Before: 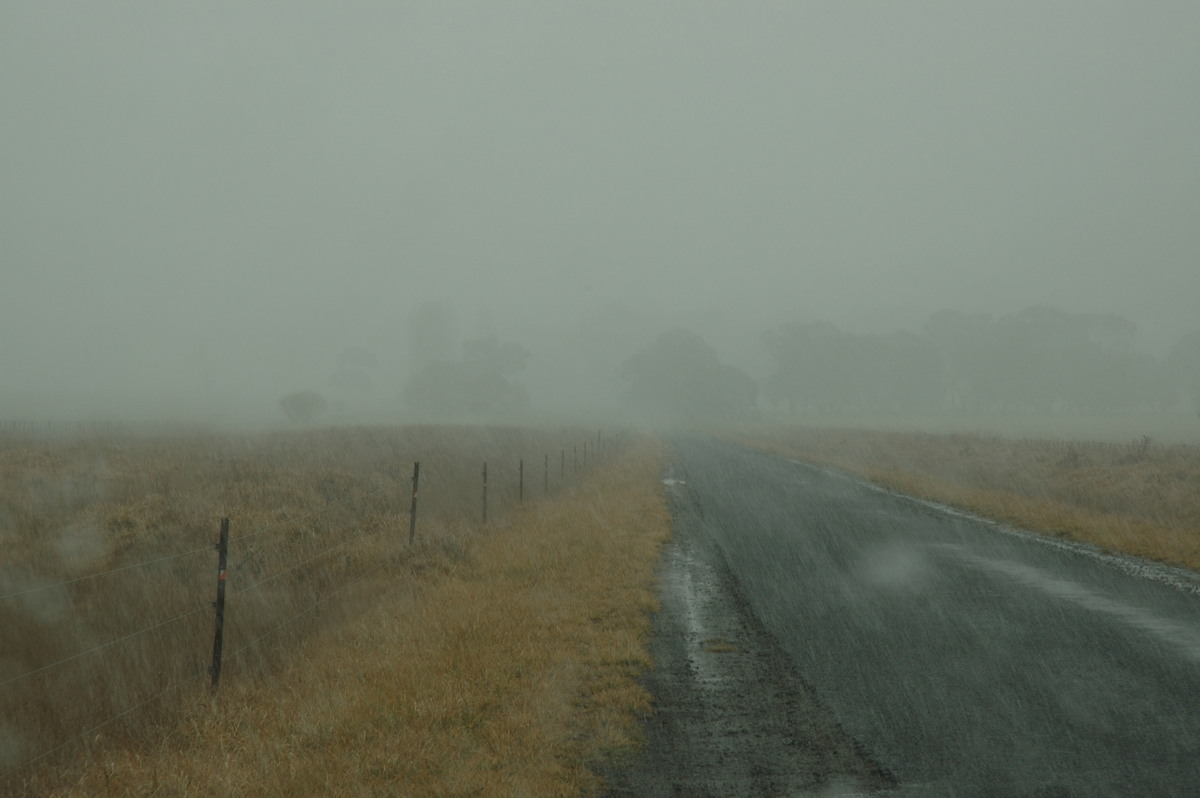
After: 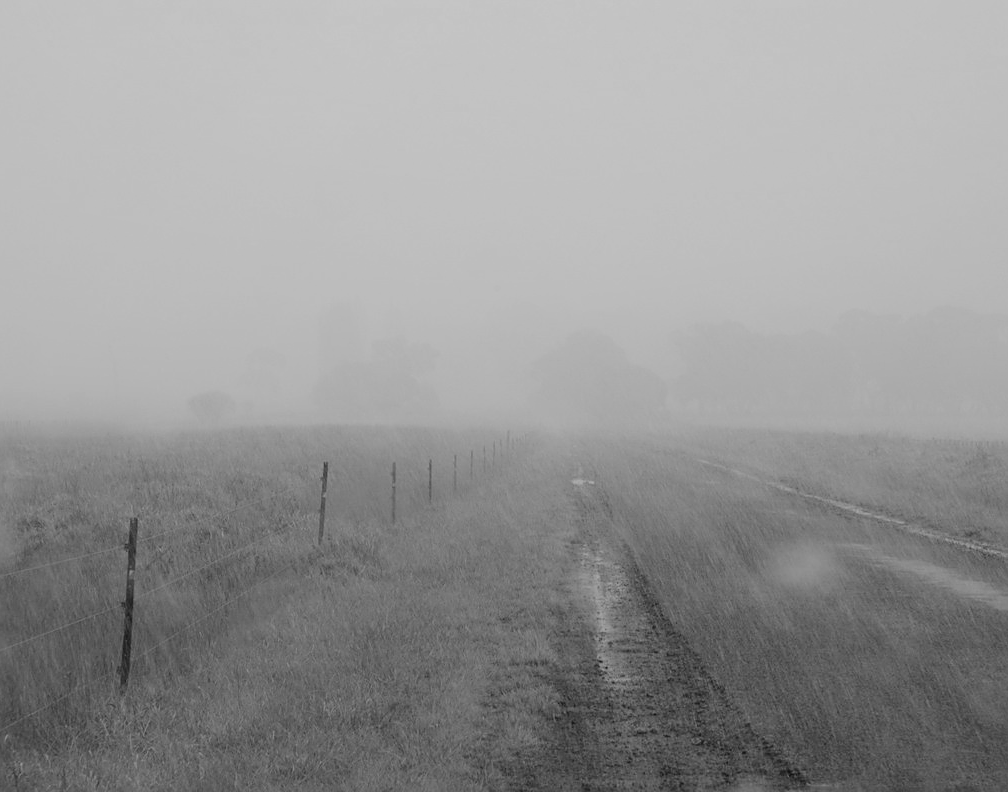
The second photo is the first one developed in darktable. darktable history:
sharpen: on, module defaults
crop: left 7.598%, right 7.873%
exposure: exposure 0.95 EV, compensate highlight preservation false
filmic rgb: black relative exposure -7.48 EV, white relative exposure 4.83 EV, hardness 3.4, color science v6 (2022)
contrast brightness saturation: contrast 0.04, saturation 0.16
contrast equalizer: octaves 7, y [[0.6 ×6], [0.55 ×6], [0 ×6], [0 ×6], [0 ×6]], mix -0.36
monochrome: a -11.7, b 1.62, size 0.5, highlights 0.38
